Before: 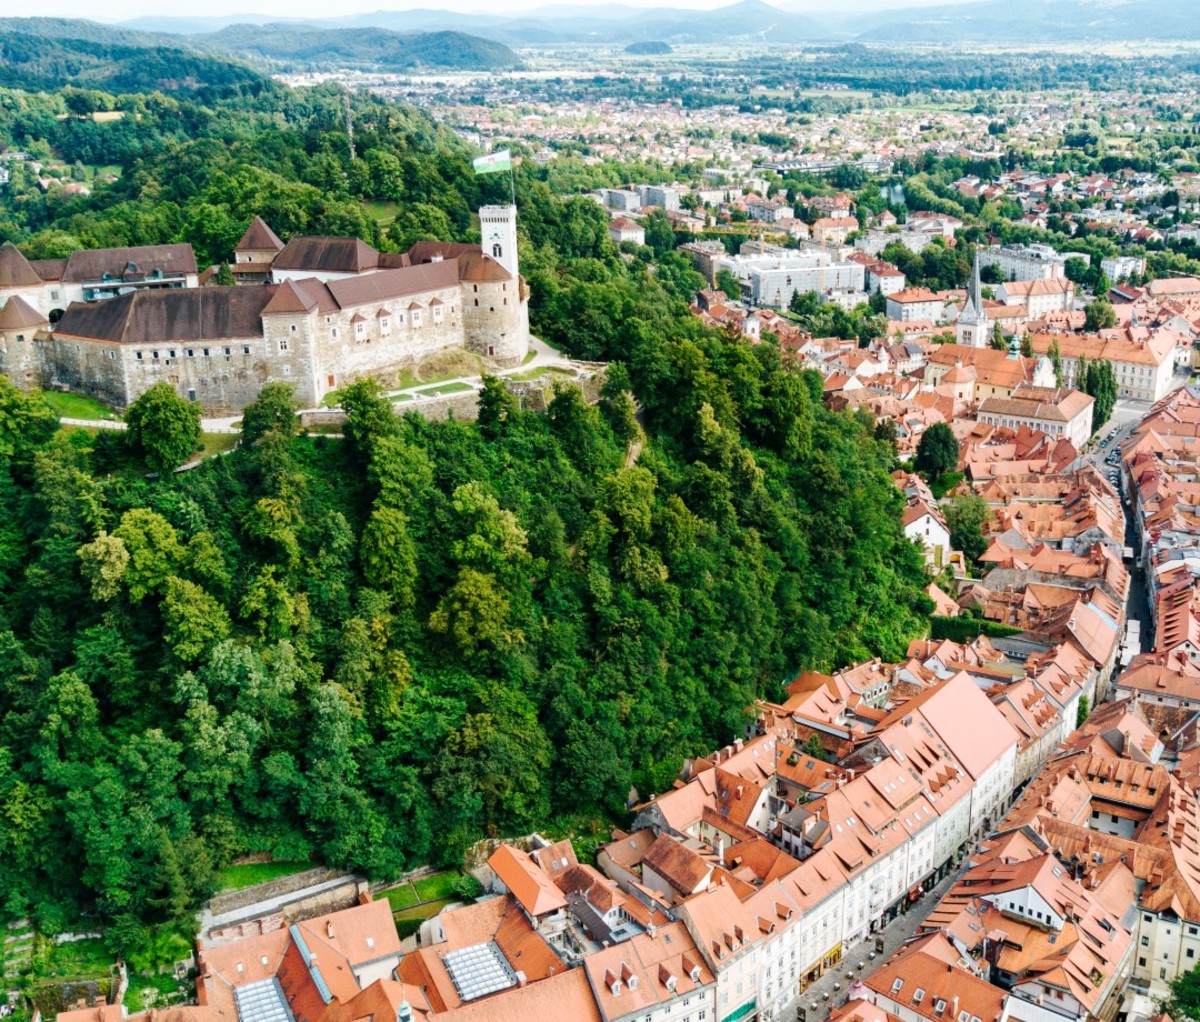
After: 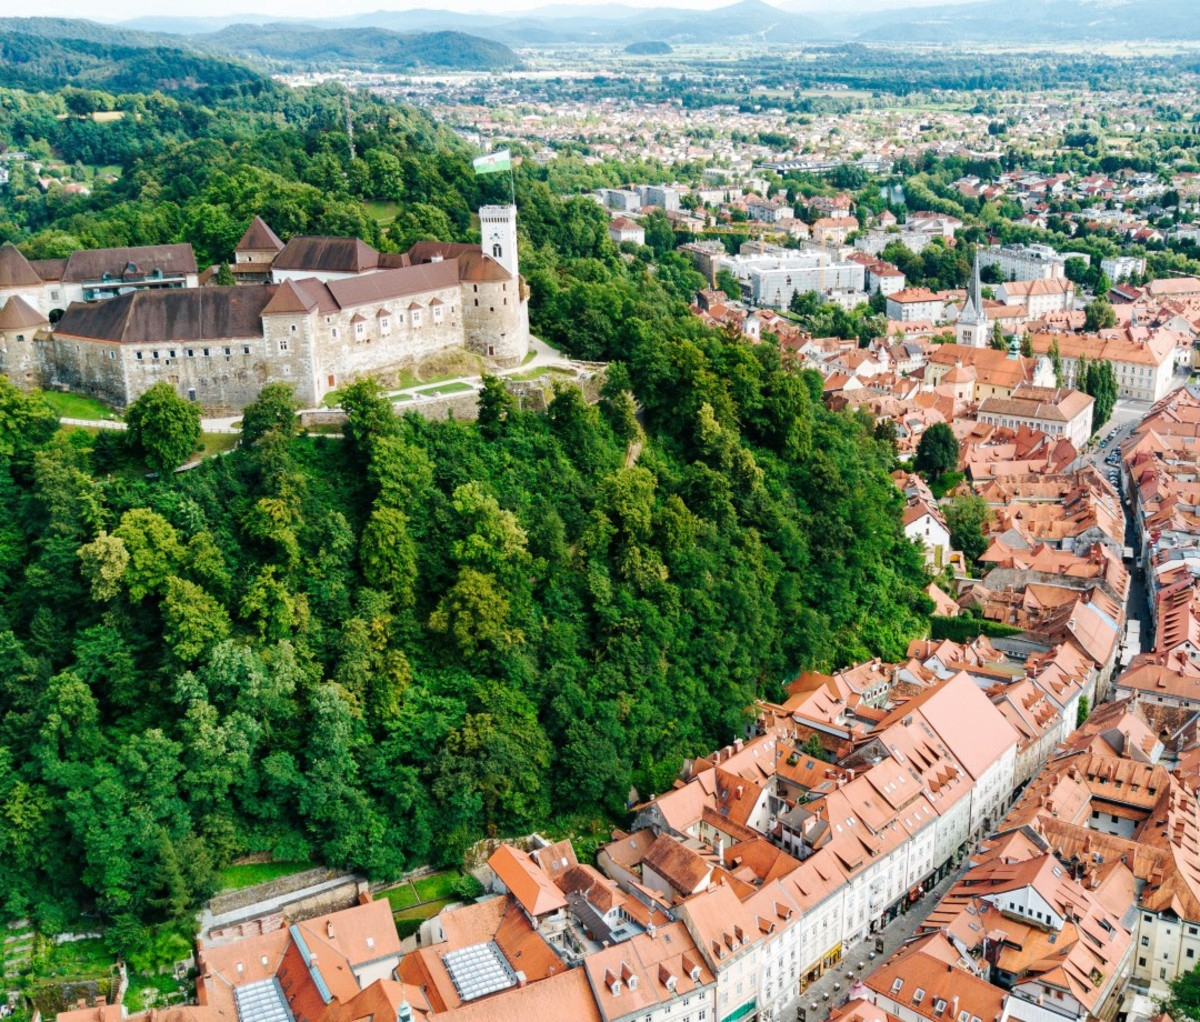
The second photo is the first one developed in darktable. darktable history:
shadows and highlights: shadows 25.87, highlights -23.18
